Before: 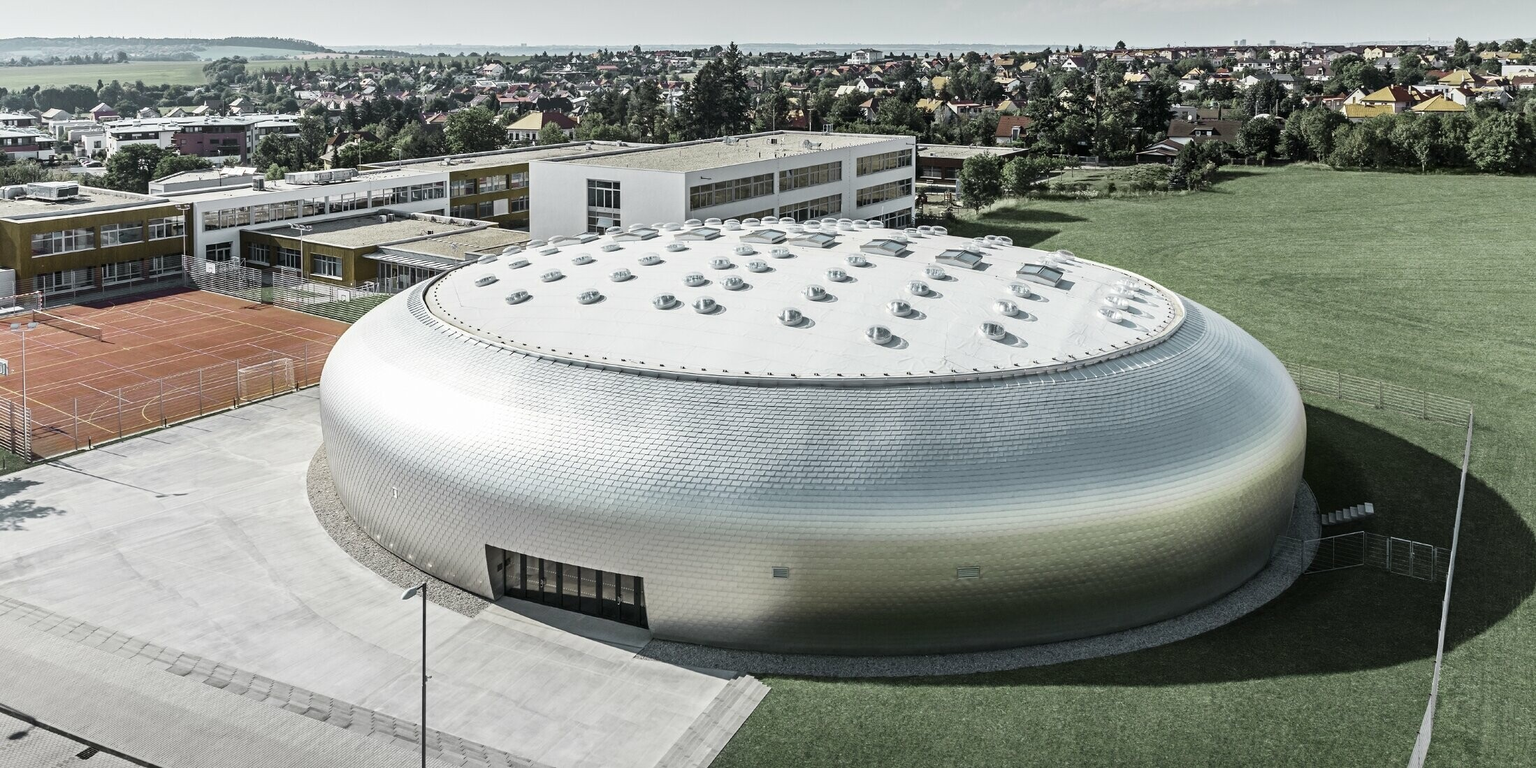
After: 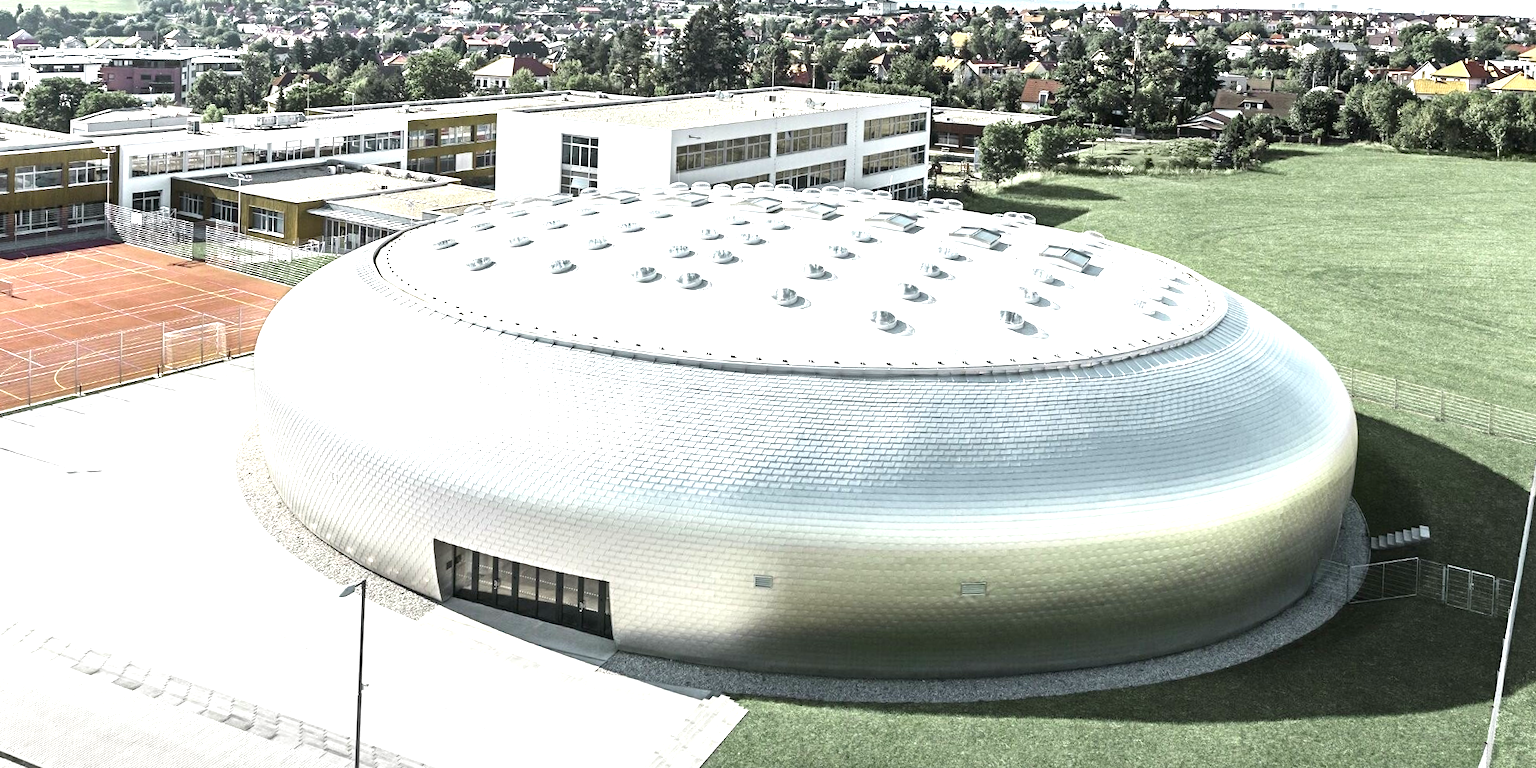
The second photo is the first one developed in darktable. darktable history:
exposure: black level correction 0, exposure 1.2 EV, compensate exposure bias true, compensate highlight preservation false
tone equalizer: on, module defaults
crop and rotate: angle -1.96°, left 3.097%, top 4.154%, right 1.586%, bottom 0.529%
